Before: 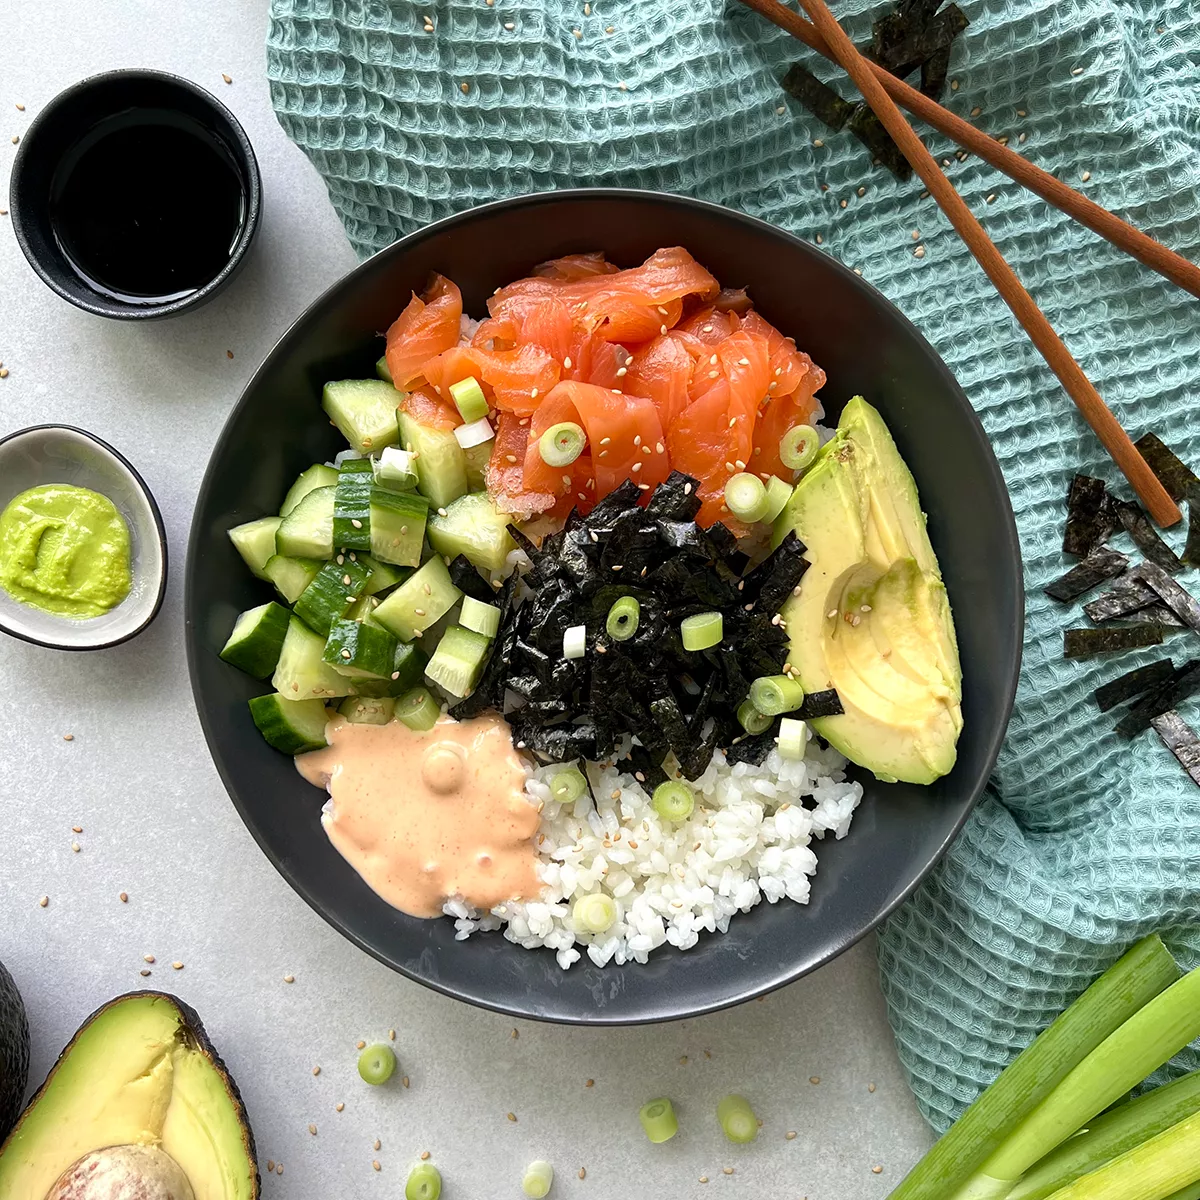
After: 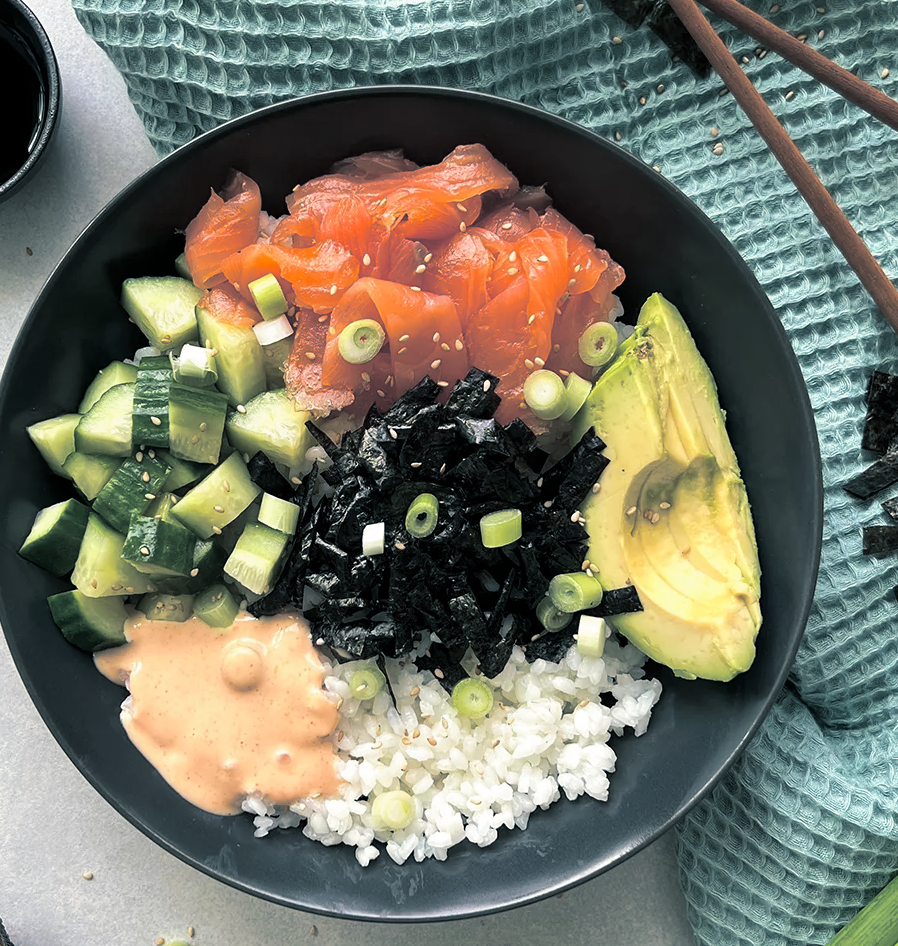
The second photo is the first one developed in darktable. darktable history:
crop: left 16.768%, top 8.653%, right 8.362%, bottom 12.485%
split-toning: shadows › hue 205.2°, shadows › saturation 0.29, highlights › hue 50.4°, highlights › saturation 0.38, balance -49.9
